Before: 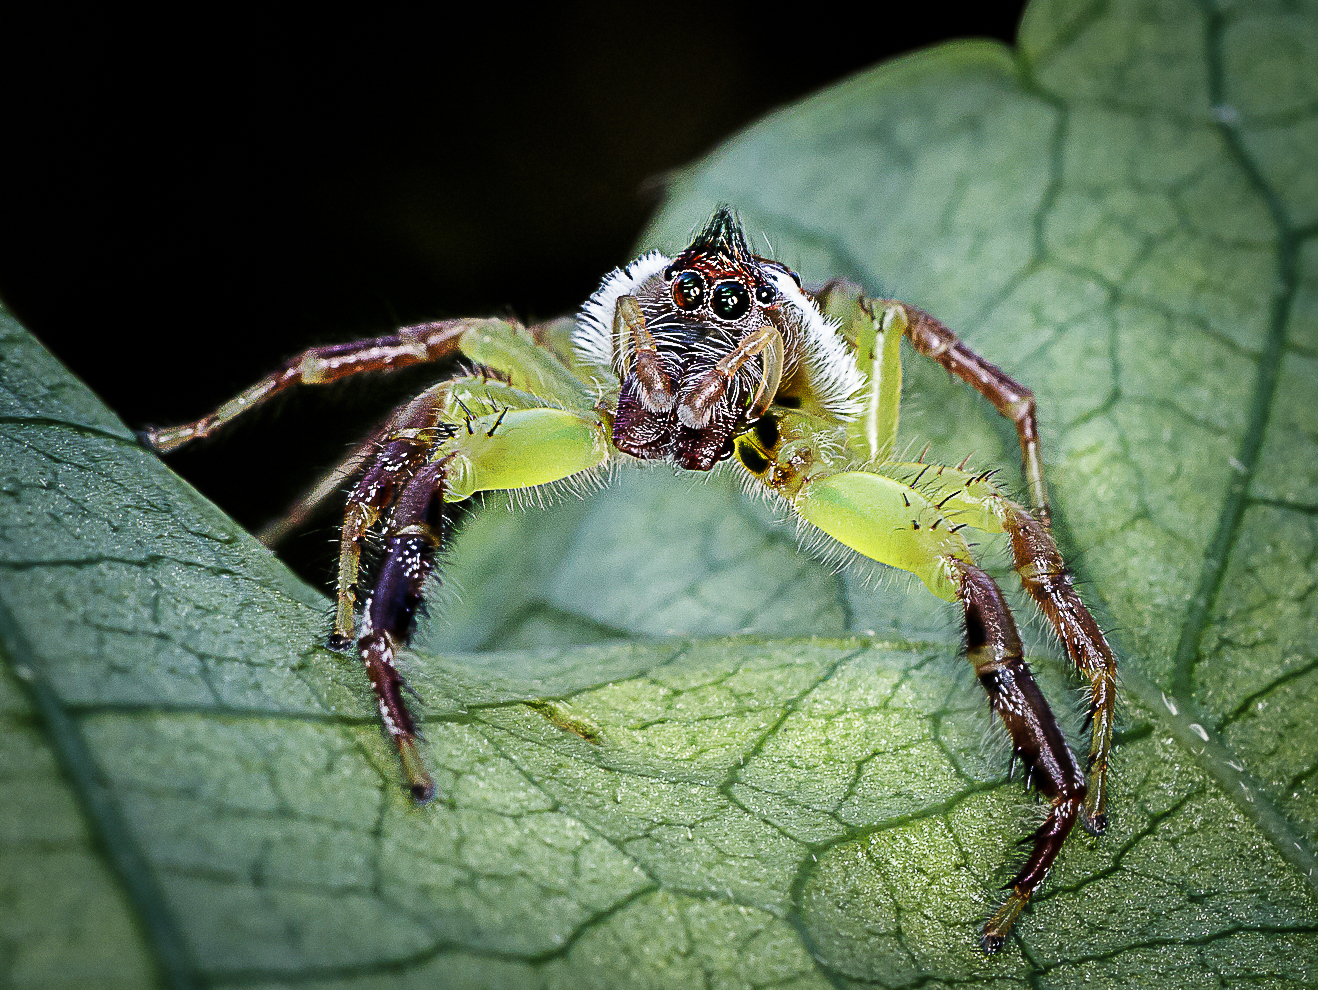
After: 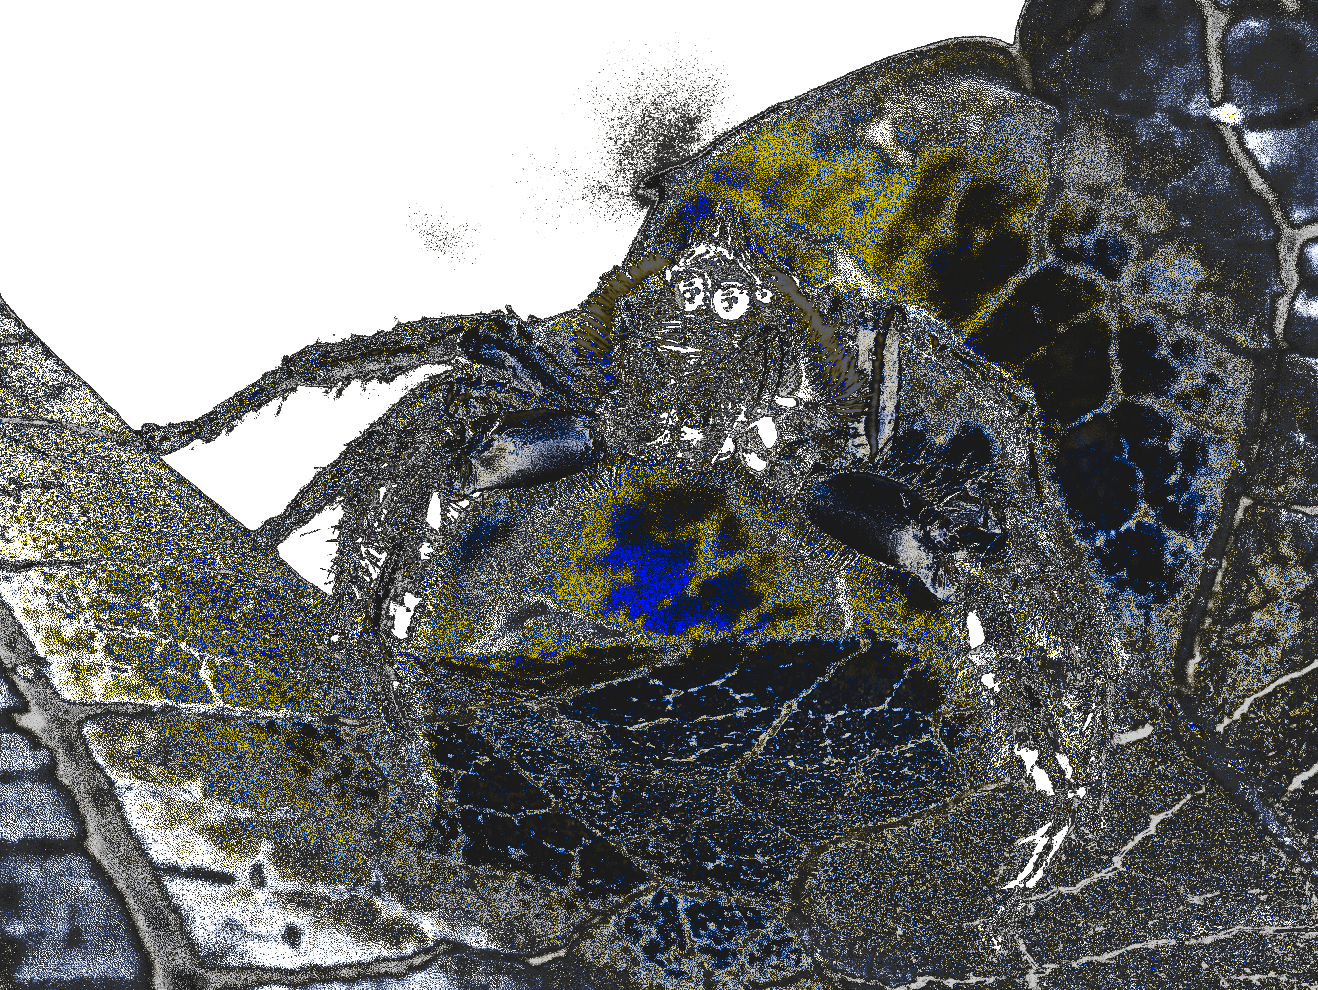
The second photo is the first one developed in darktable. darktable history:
tone curve: curves: ch0 [(0, 0) (0.003, 0.99) (0.011, 0.983) (0.025, 0.934) (0.044, 0.719) (0.069, 0.382) (0.1, 0.204) (0.136, 0.093) (0.177, 0.094) (0.224, 0.093) (0.277, 0.098) (0.335, 0.214) (0.399, 0.616) (0.468, 0.827) (0.543, 0.464) (0.623, 0.145) (0.709, 0.127) (0.801, 0.187) (0.898, 0.203) (1, 1)], preserve colors none
color look up table: target L [0.003, 0.001, 32.84, 34.55, 34.1, 31.73, 34.03, 33.18, 32.76, 107.33, 105.15, 31.1, 33.39, 32.61, 32.39, 32.32, 35.87, 37.9, 34.55, 106.82, 110.56, 33.47, 32.02, 128.73, 33.32, 34.63, 32.84, 31.87, 33.86, 33.54, 107.33, 107.59, 116.9, 32.53, 33.39, 34.32, 34.25, 32.17, 31.1, 0.006, 37.53, 33.32, 32.84, 33.39, 32.84, 30.92, 33.25, 106.44, 31.28], target a [0, 0, 0.001 ×7, 0.003, 0.003, 0.001 ×8, 0.003, 0.003, 0.001, 0.001, 0.002, 0.001 ×6, 0.003, 0.003, 0.003, 0.001 ×6, 0, 0.001 ×5, -2.209, 0.001, 0.003, 0.001], target b [0, 0, -0.009 ×7, -0.022, -0.022, -0.008, -0.009, -0.009, -0.01, -0.008, -0.009, -0.01, -0.009, -0.022, -0.021, -0.009, -0.008, -0.016, -0.009 ×6, -0.022, -0.022, -0.019, -0.009 ×4, -0.008, -0.008, 0, -0.01, -0.009 ×4, 53.31, -0.009, -0.022, -0.008], num patches 49
